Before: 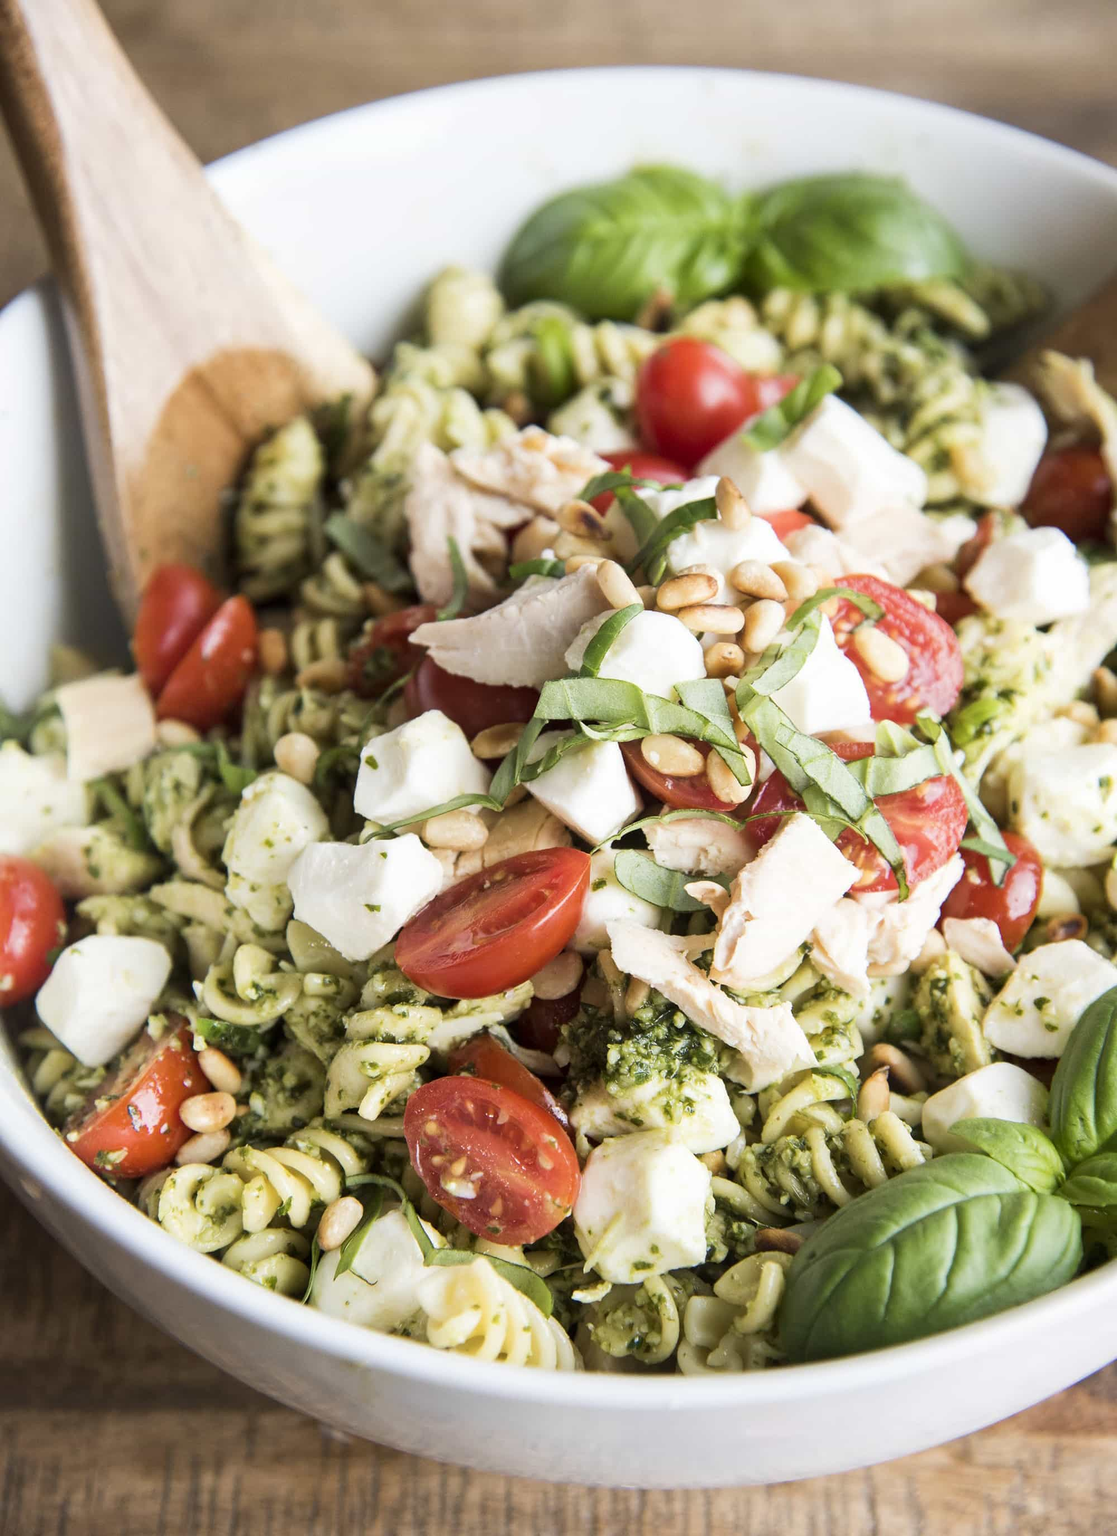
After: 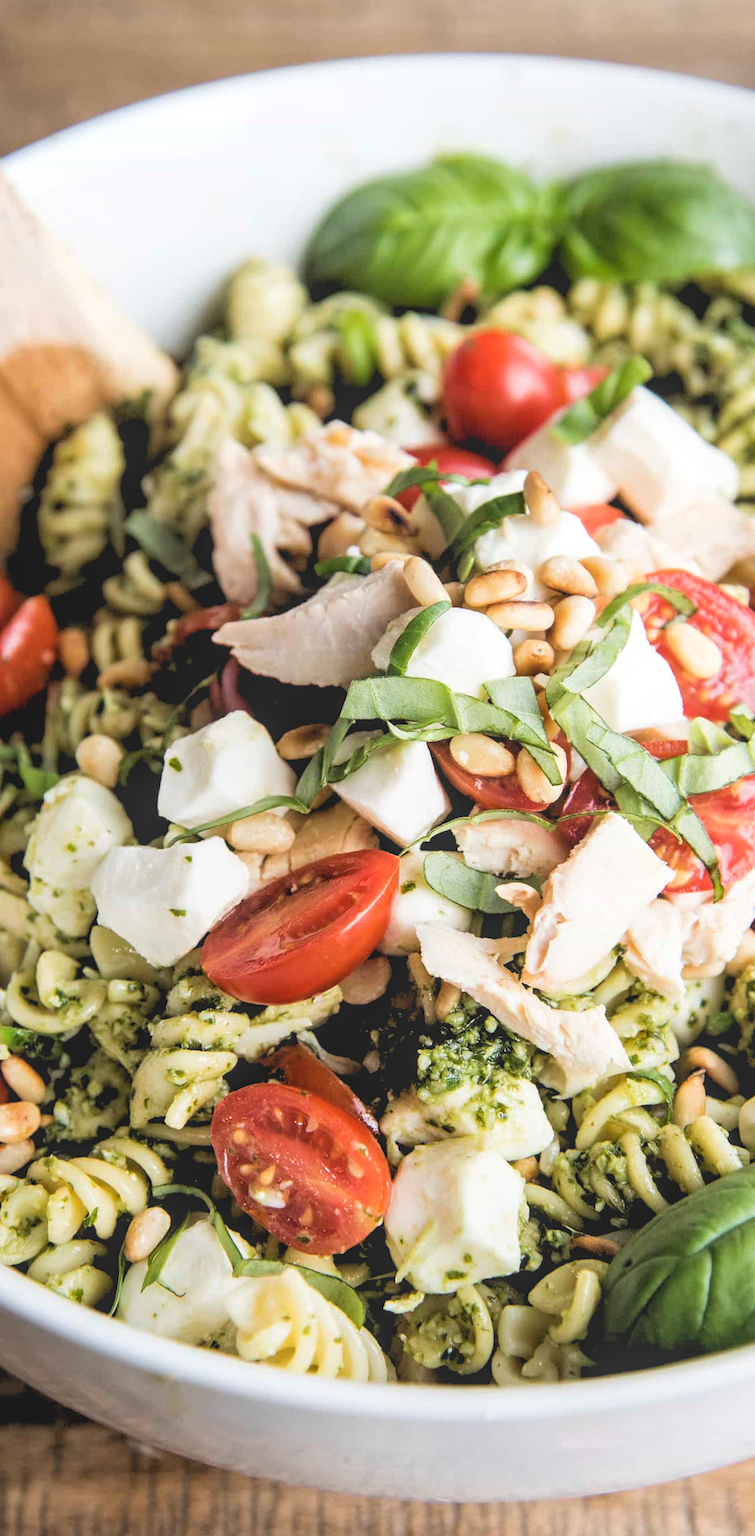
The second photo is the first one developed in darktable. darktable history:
crop and rotate: left 17.732%, right 15.423%
rgb levels: levels [[0.034, 0.472, 0.904], [0, 0.5, 1], [0, 0.5, 1]]
local contrast: highlights 48%, shadows 0%, detail 100%
rotate and perspective: rotation -0.45°, automatic cropping original format, crop left 0.008, crop right 0.992, crop top 0.012, crop bottom 0.988
